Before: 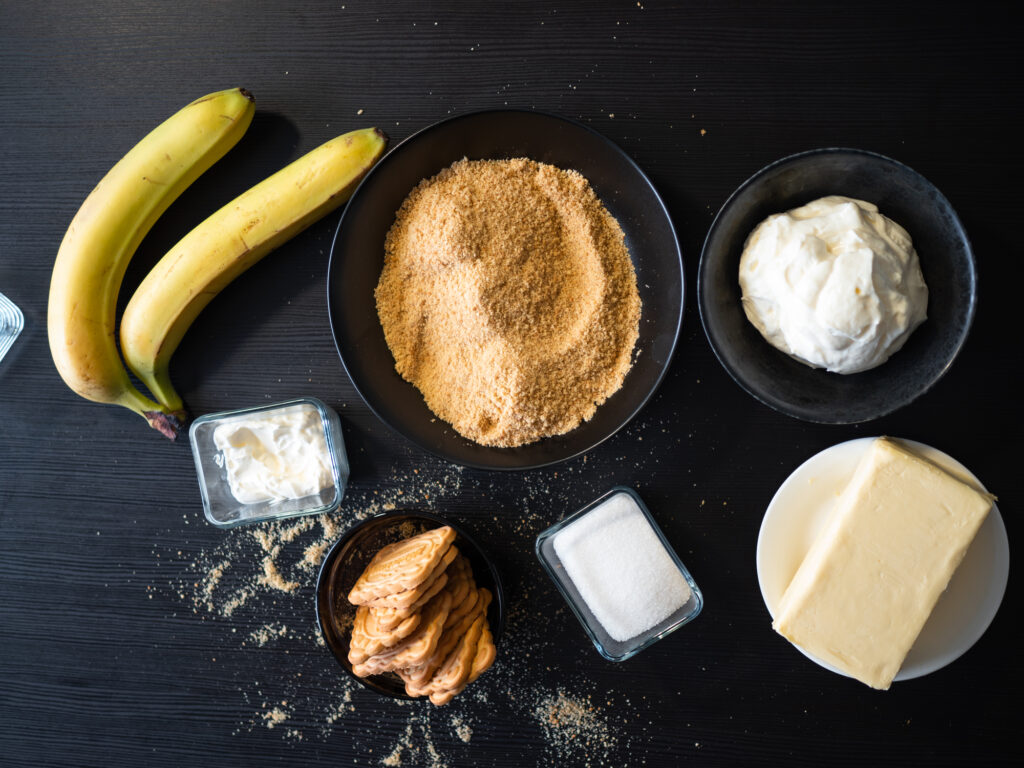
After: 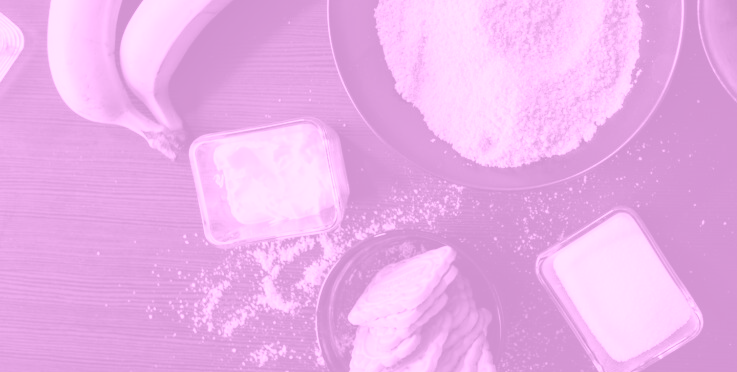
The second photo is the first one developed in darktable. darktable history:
colorize: hue 331.2°, saturation 75%, source mix 30.28%, lightness 70.52%, version 1
crop: top 36.498%, right 27.964%, bottom 14.995%
base curve: curves: ch0 [(0, 0) (0.262, 0.32) (0.722, 0.705) (1, 1)]
